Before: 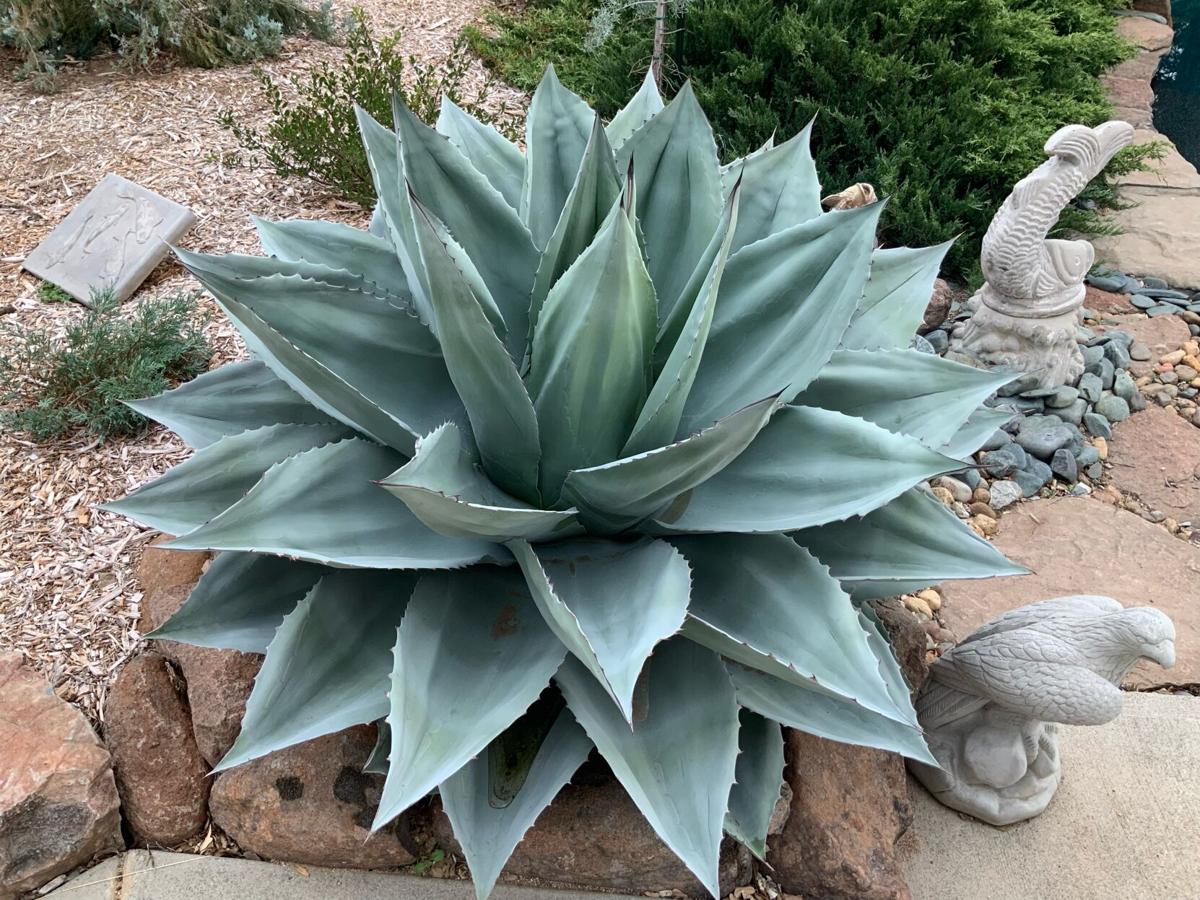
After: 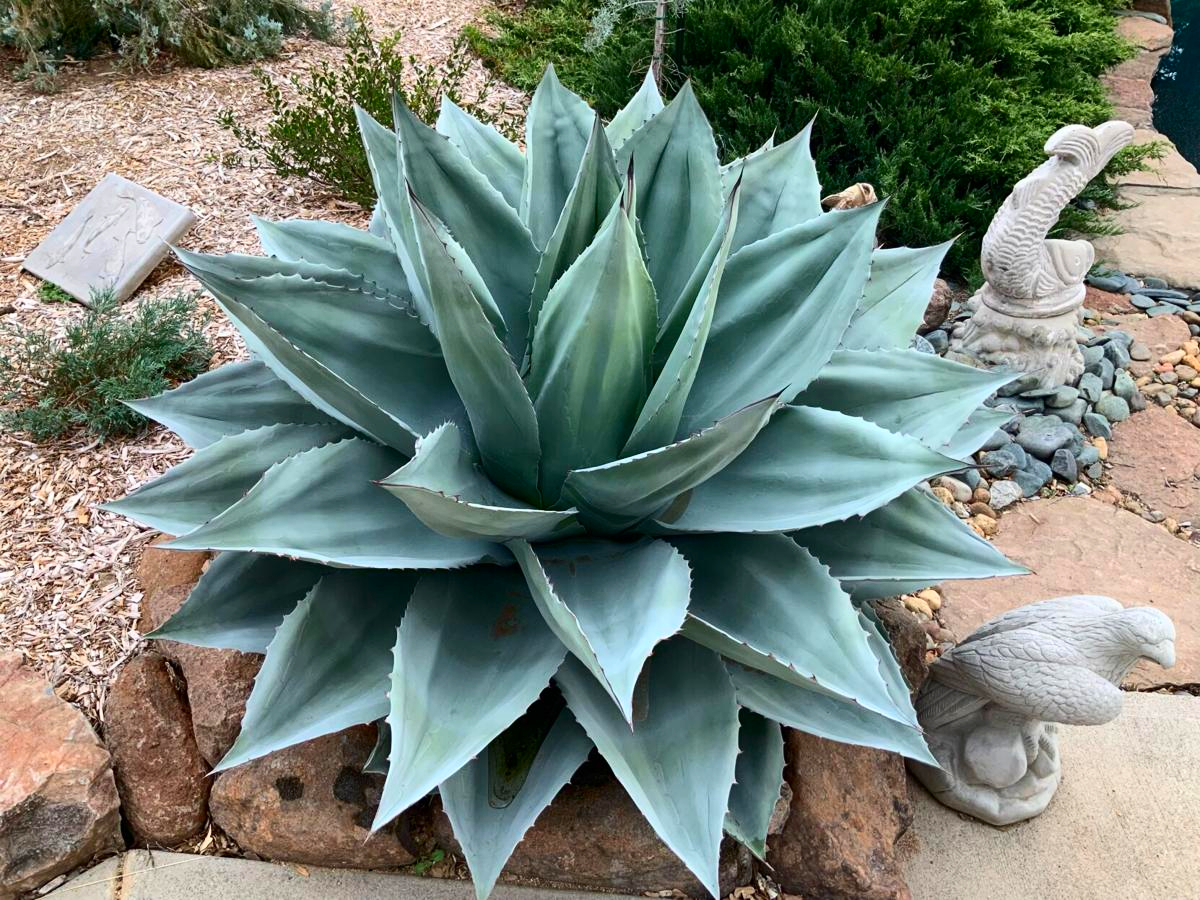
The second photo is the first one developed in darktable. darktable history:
contrast brightness saturation: contrast 0.169, saturation 0.327
